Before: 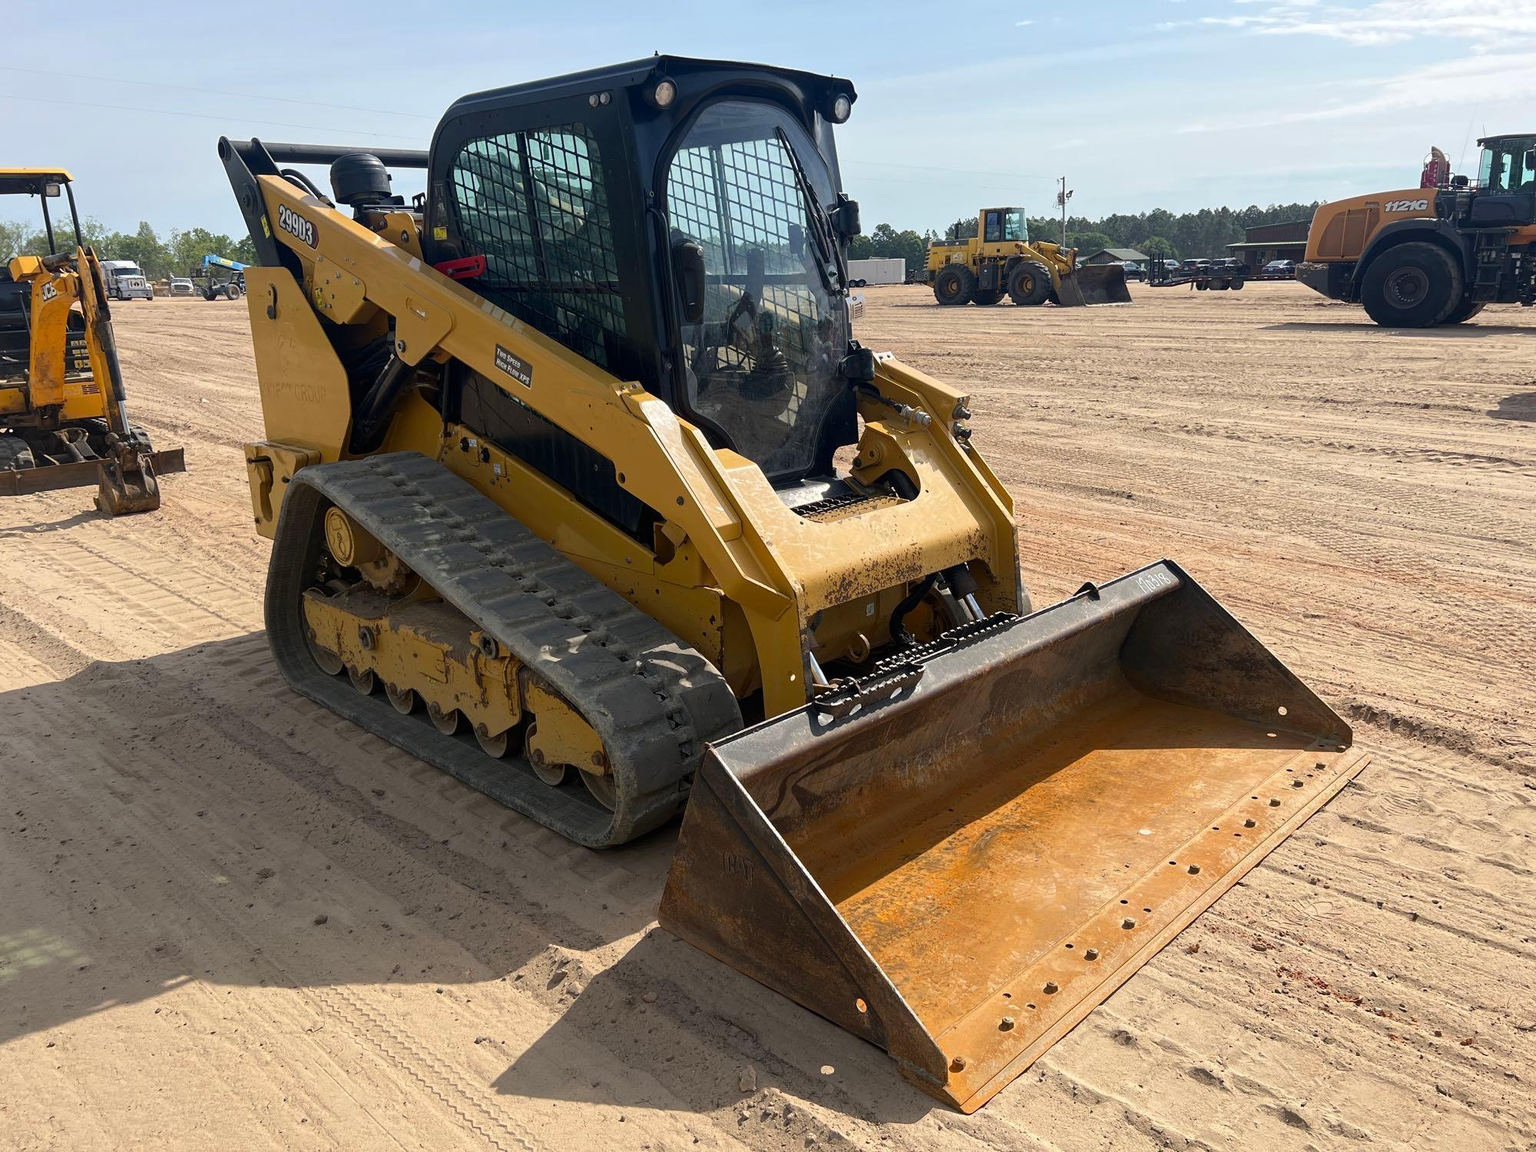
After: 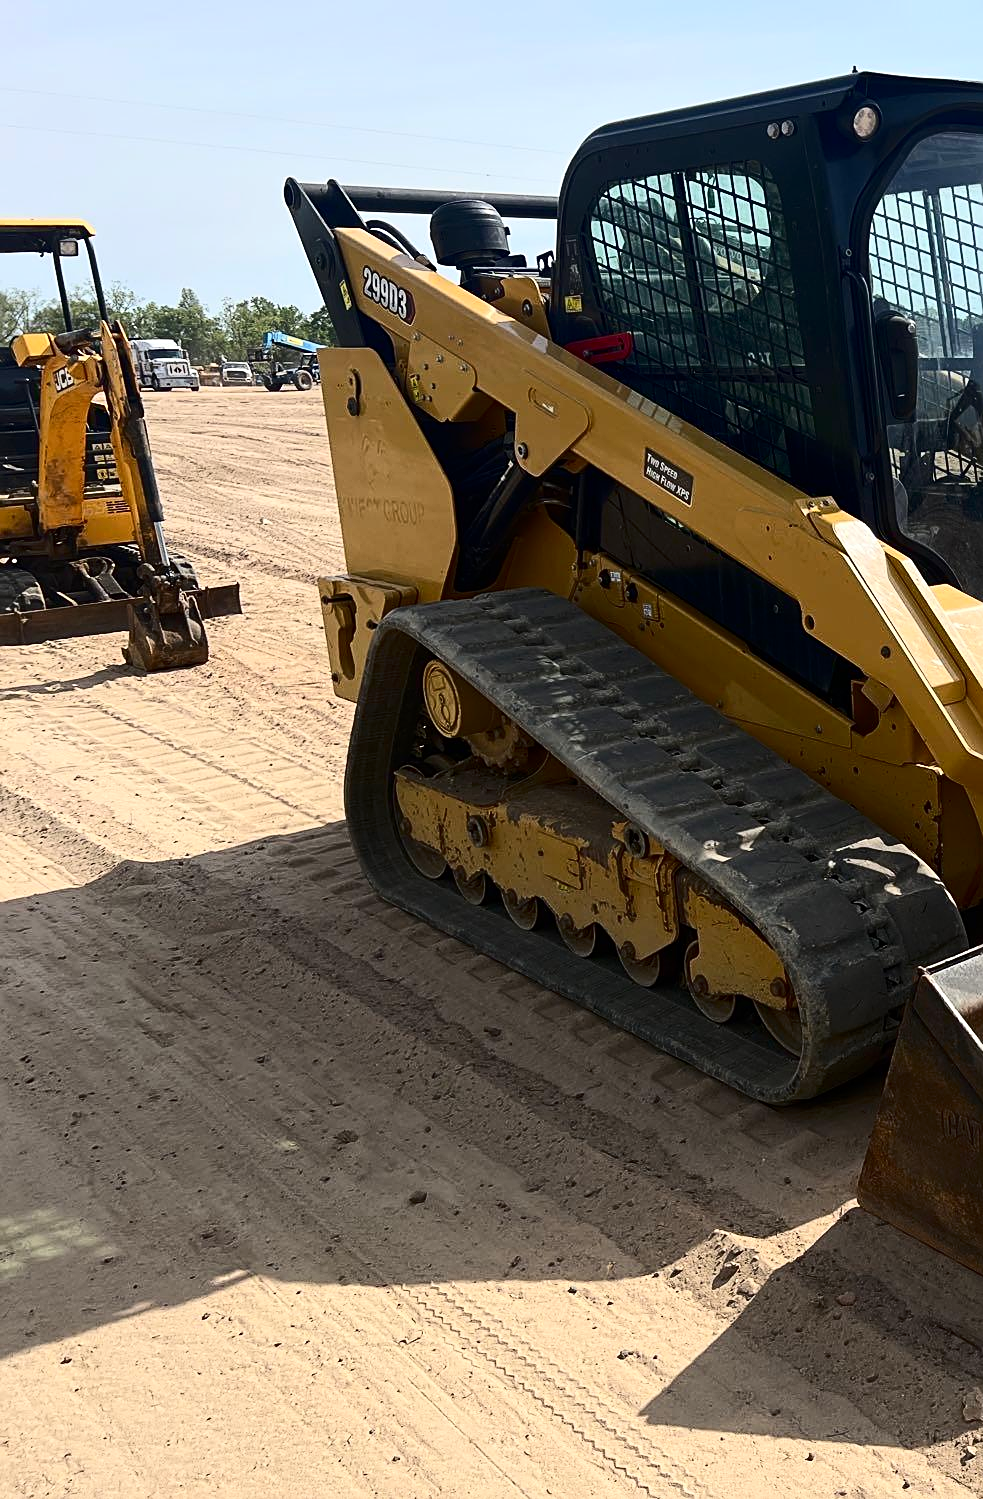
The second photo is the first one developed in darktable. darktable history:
tone equalizer: on, module defaults
crop and rotate: left 0%, top 0%, right 50.845%
sharpen: on, module defaults
contrast brightness saturation: contrast 0.28
